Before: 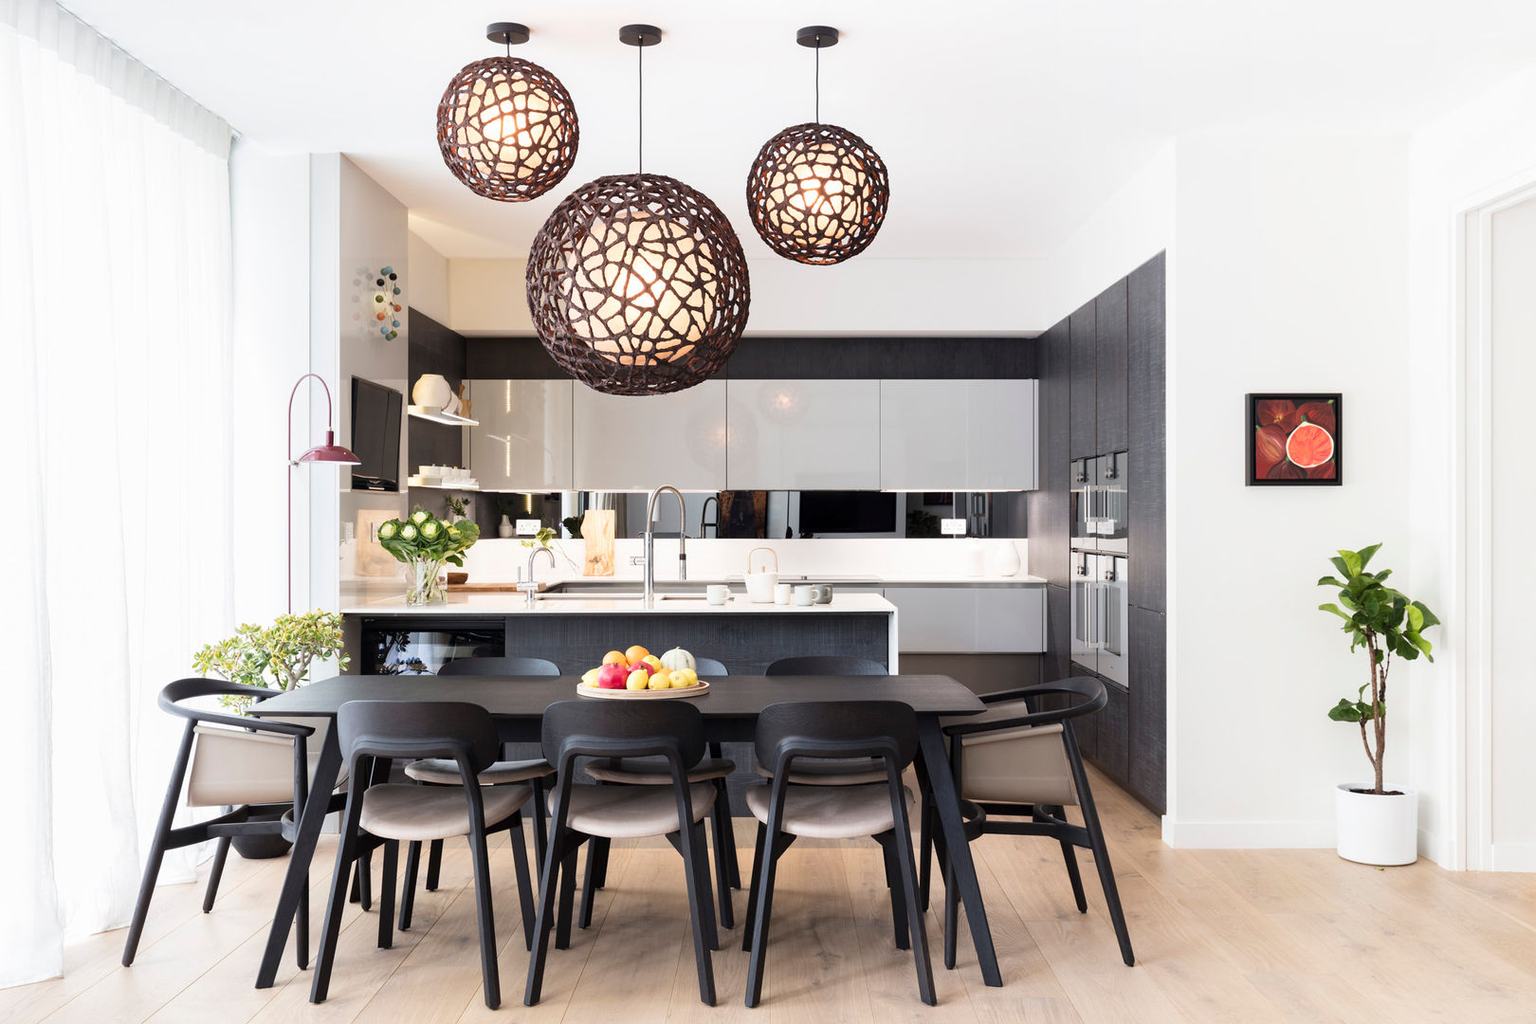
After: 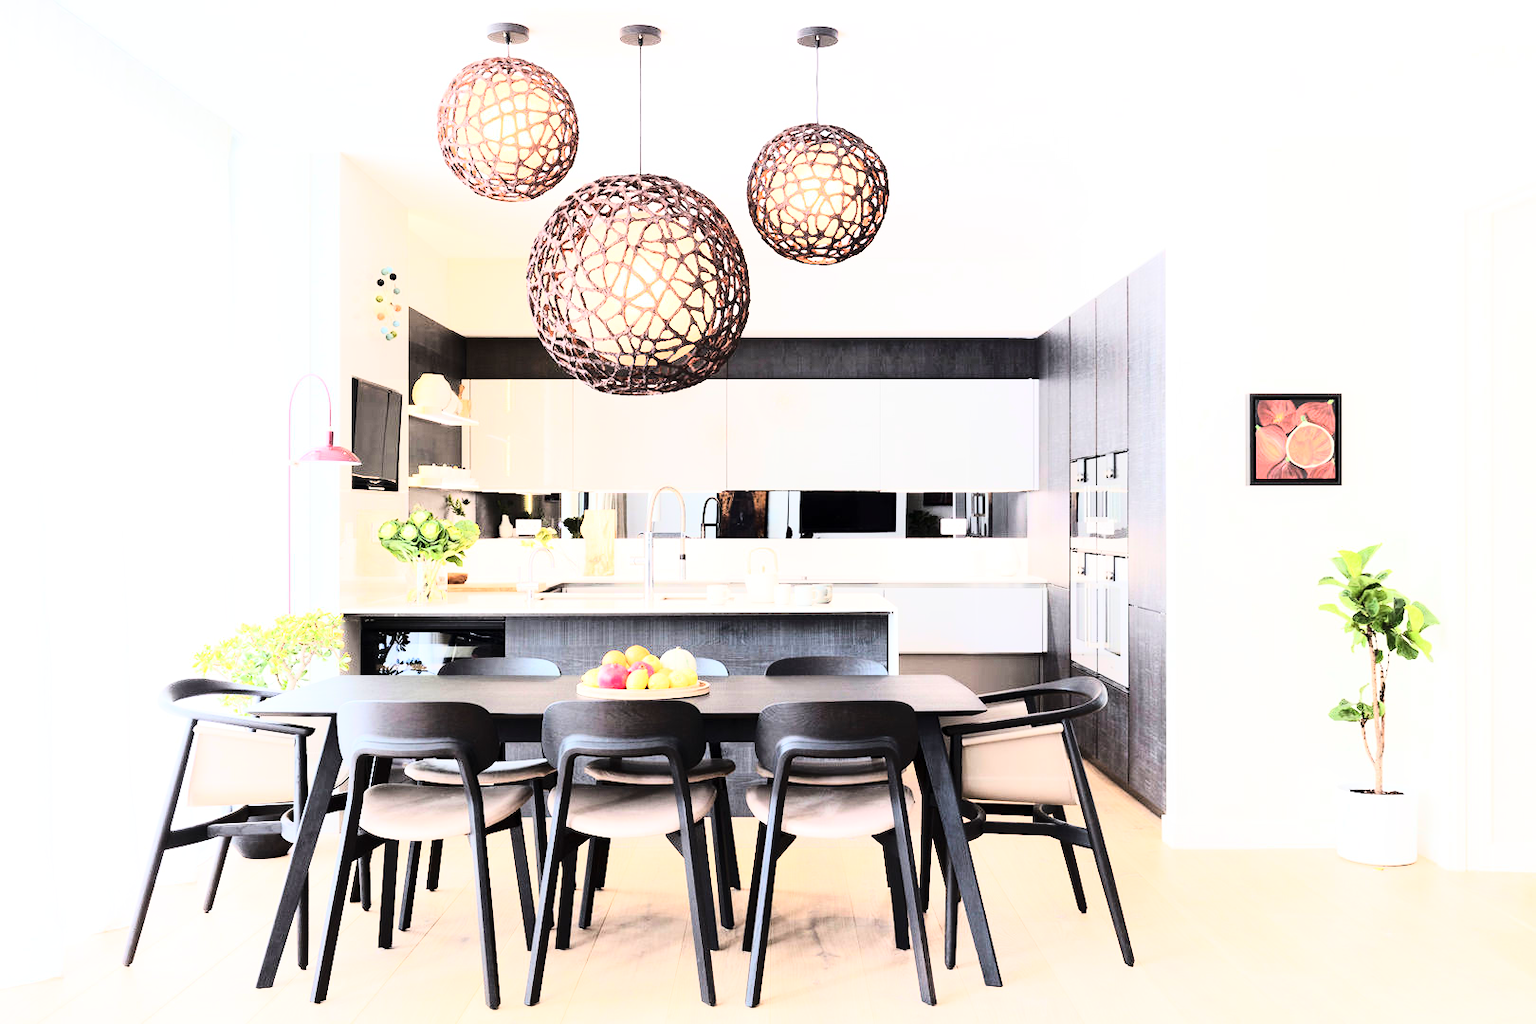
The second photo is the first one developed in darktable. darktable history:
base curve: curves: ch0 [(0, 0) (0.028, 0.03) (0.121, 0.232) (0.46, 0.748) (0.859, 0.968) (1, 1)]
tone equalizer: -7 EV 0.158 EV, -6 EV 0.636 EV, -5 EV 1.14 EV, -4 EV 1.34 EV, -3 EV 1.18 EV, -2 EV 0.6 EV, -1 EV 0.162 EV, edges refinement/feathering 500, mask exposure compensation -1.57 EV, preserve details no
shadows and highlights: shadows -0.88, highlights 38.6
